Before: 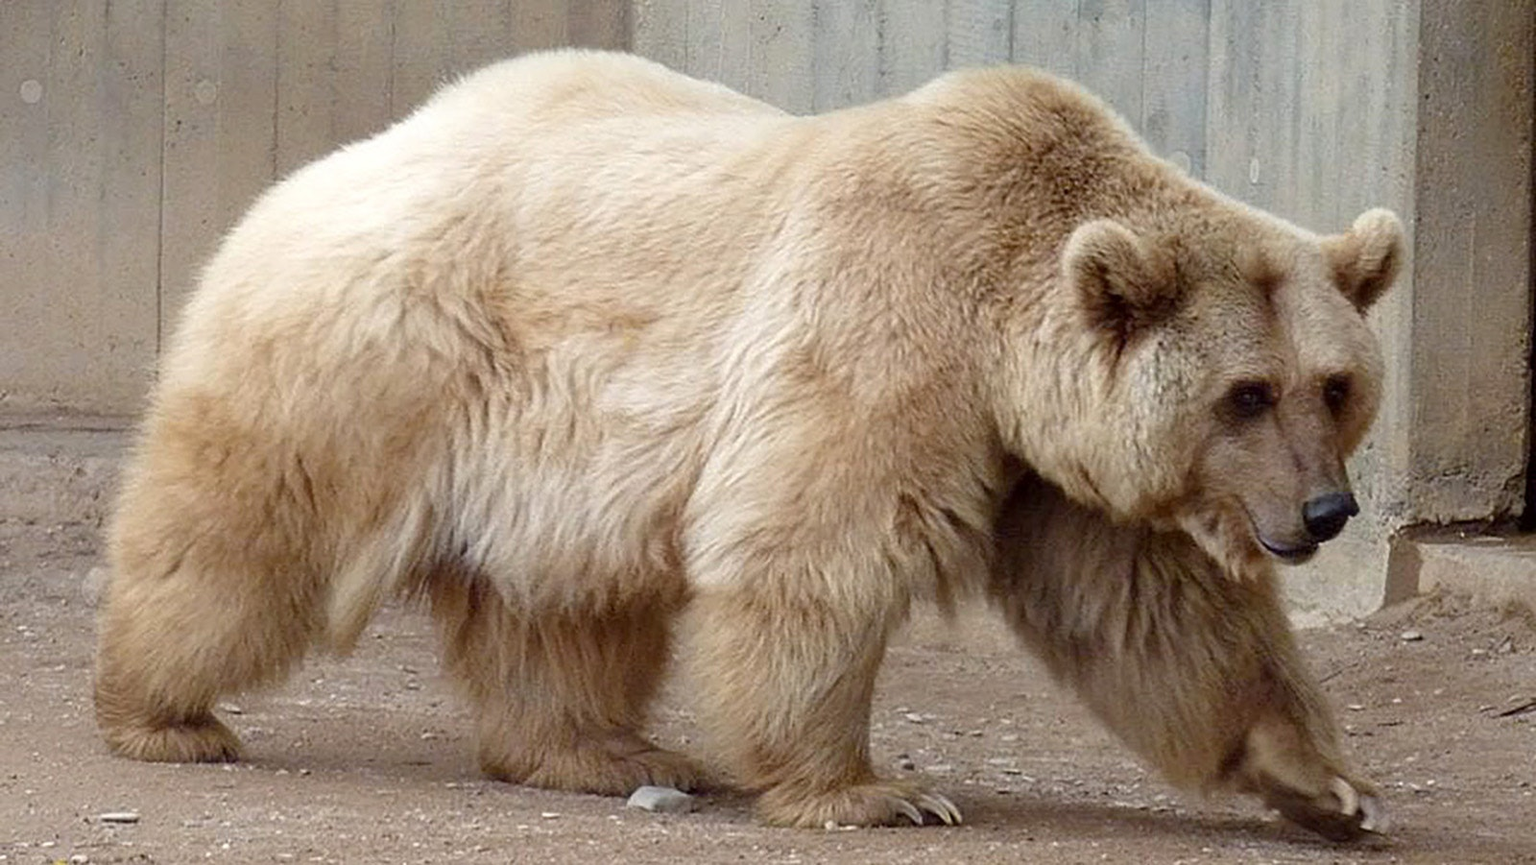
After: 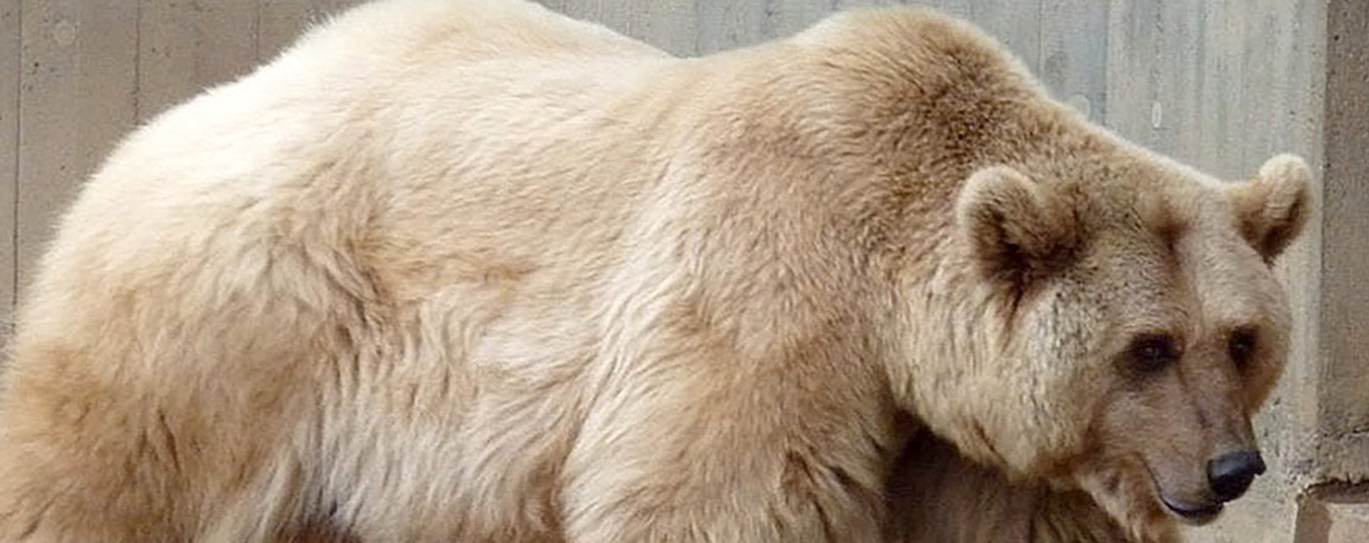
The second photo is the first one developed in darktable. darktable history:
crop and rotate: left 9.428%, top 7.097%, right 5.003%, bottom 32.631%
